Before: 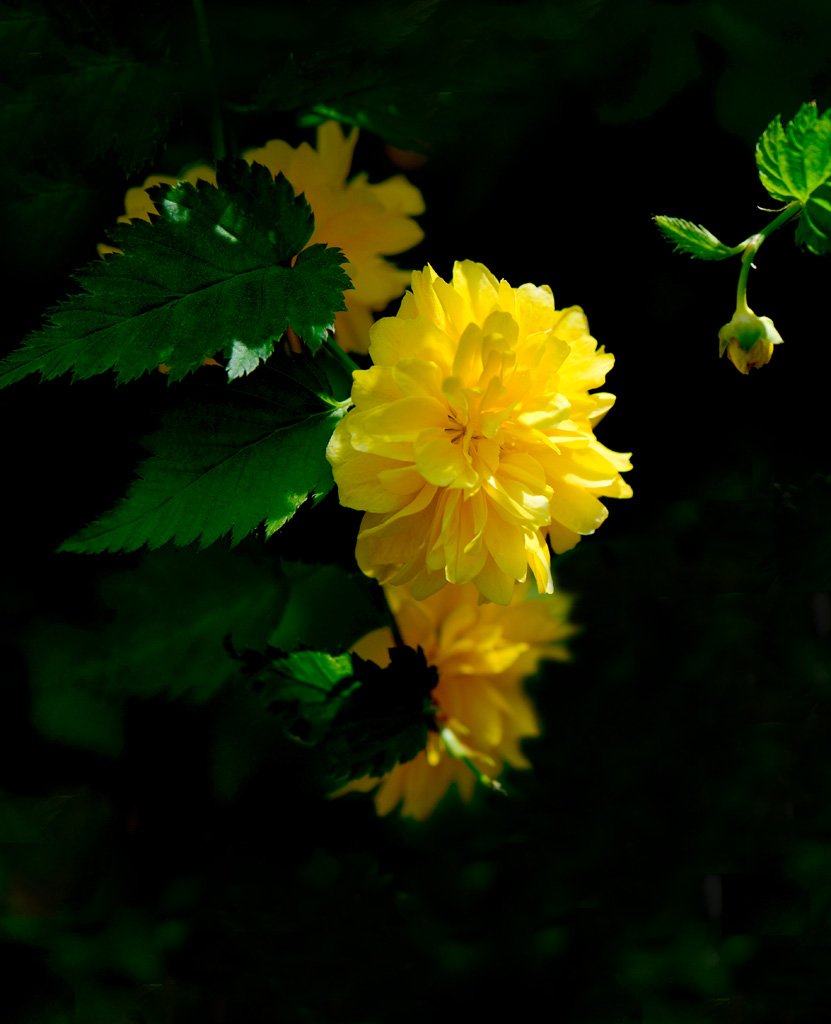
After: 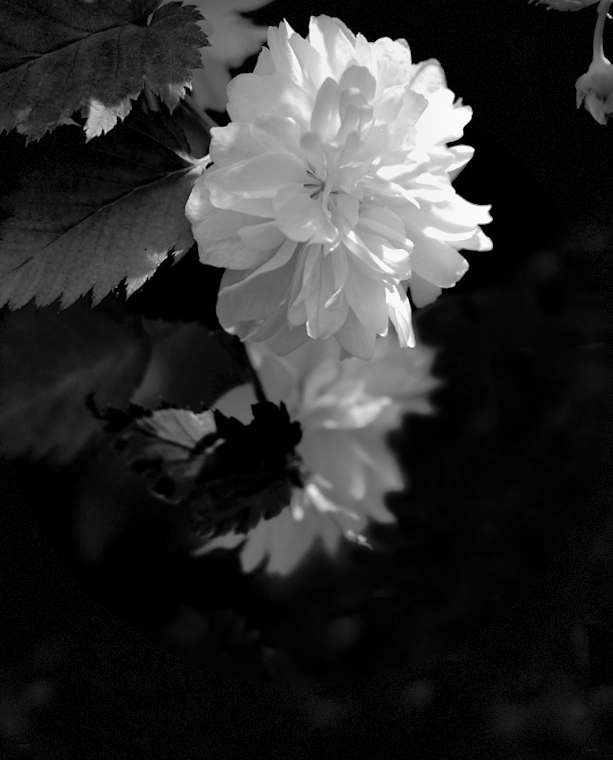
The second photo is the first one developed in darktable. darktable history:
monochrome: on, module defaults
crop: left 16.871%, top 22.857%, right 9.116%
vignetting: dithering 8-bit output, unbound false
shadows and highlights: on, module defaults
tone equalizer: -8 EV -0.417 EV, -7 EV -0.389 EV, -6 EV -0.333 EV, -5 EV -0.222 EV, -3 EV 0.222 EV, -2 EV 0.333 EV, -1 EV 0.389 EV, +0 EV 0.417 EV, edges refinement/feathering 500, mask exposure compensation -1.57 EV, preserve details no
rotate and perspective: rotation -1°, crop left 0.011, crop right 0.989, crop top 0.025, crop bottom 0.975
